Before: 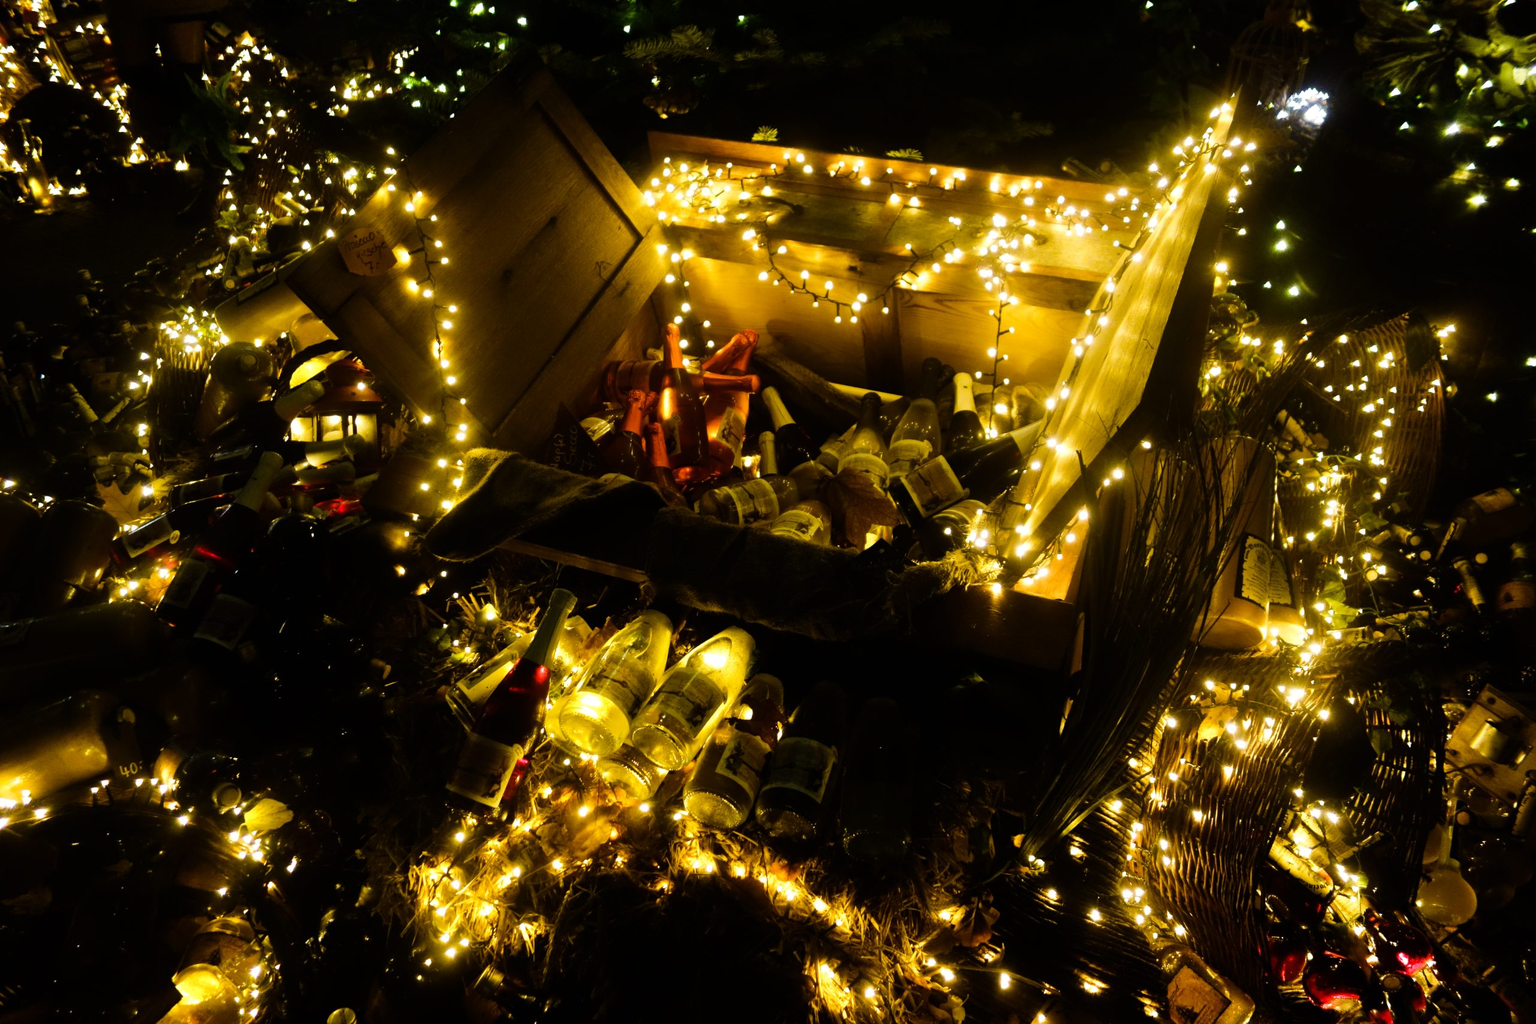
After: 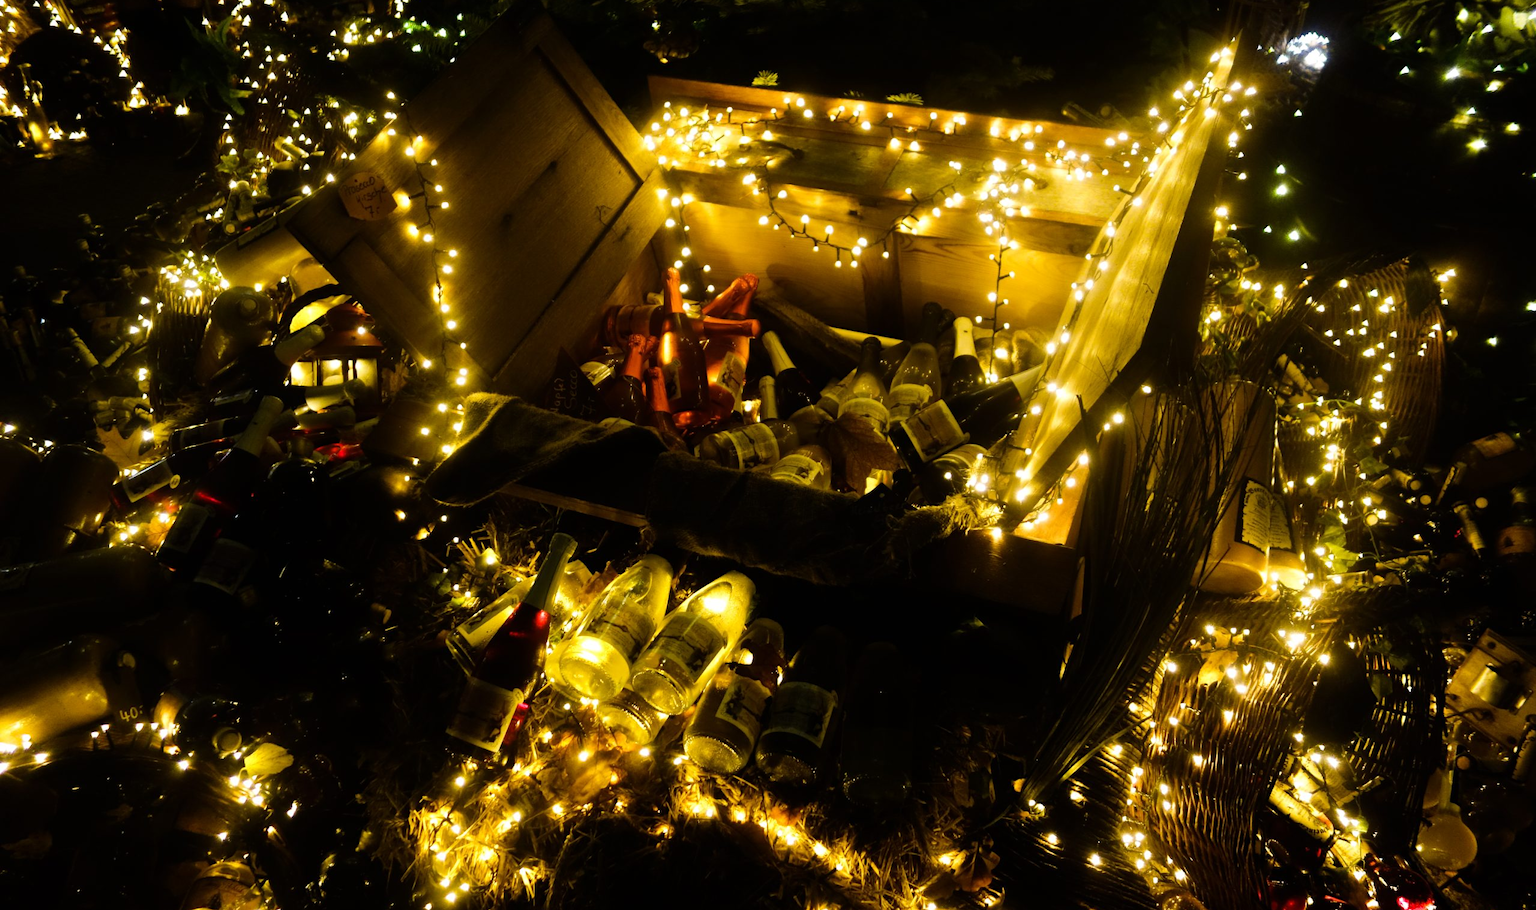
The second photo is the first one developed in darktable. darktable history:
crop and rotate: top 5.476%, bottom 5.628%
